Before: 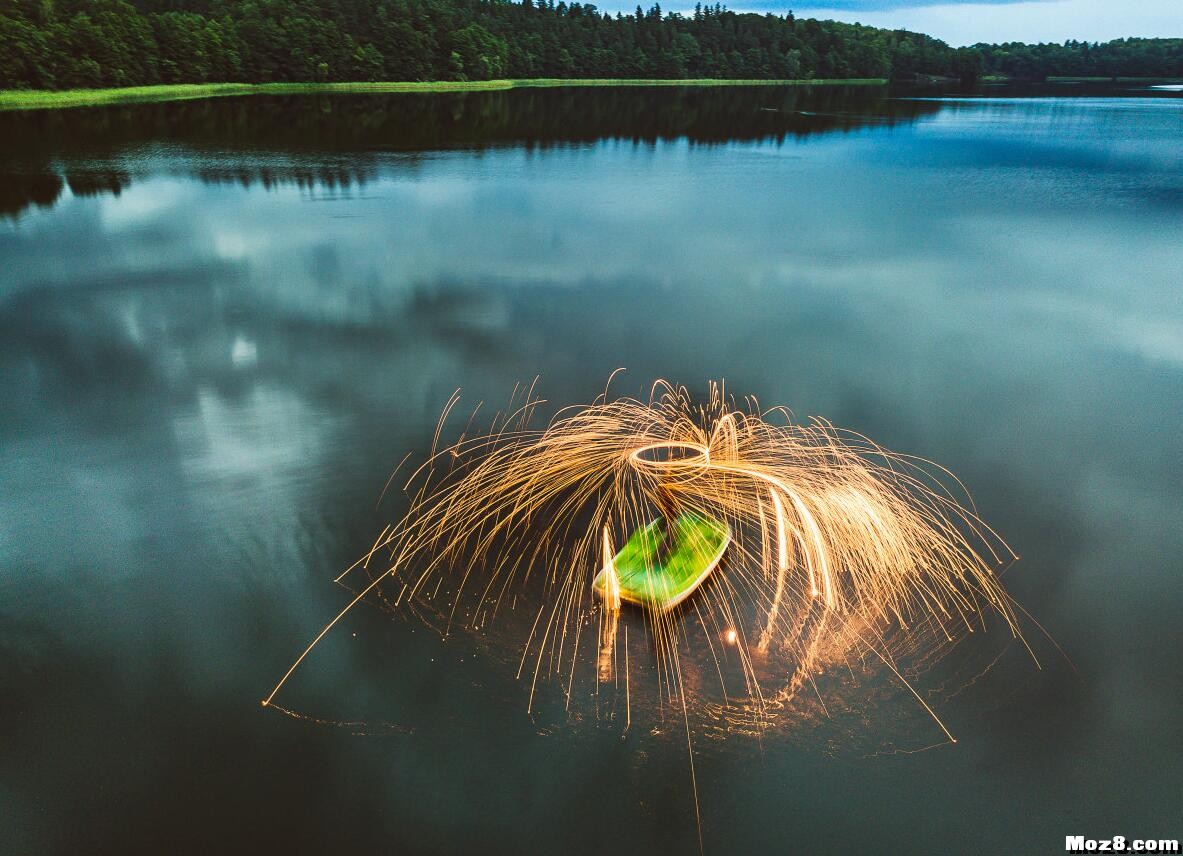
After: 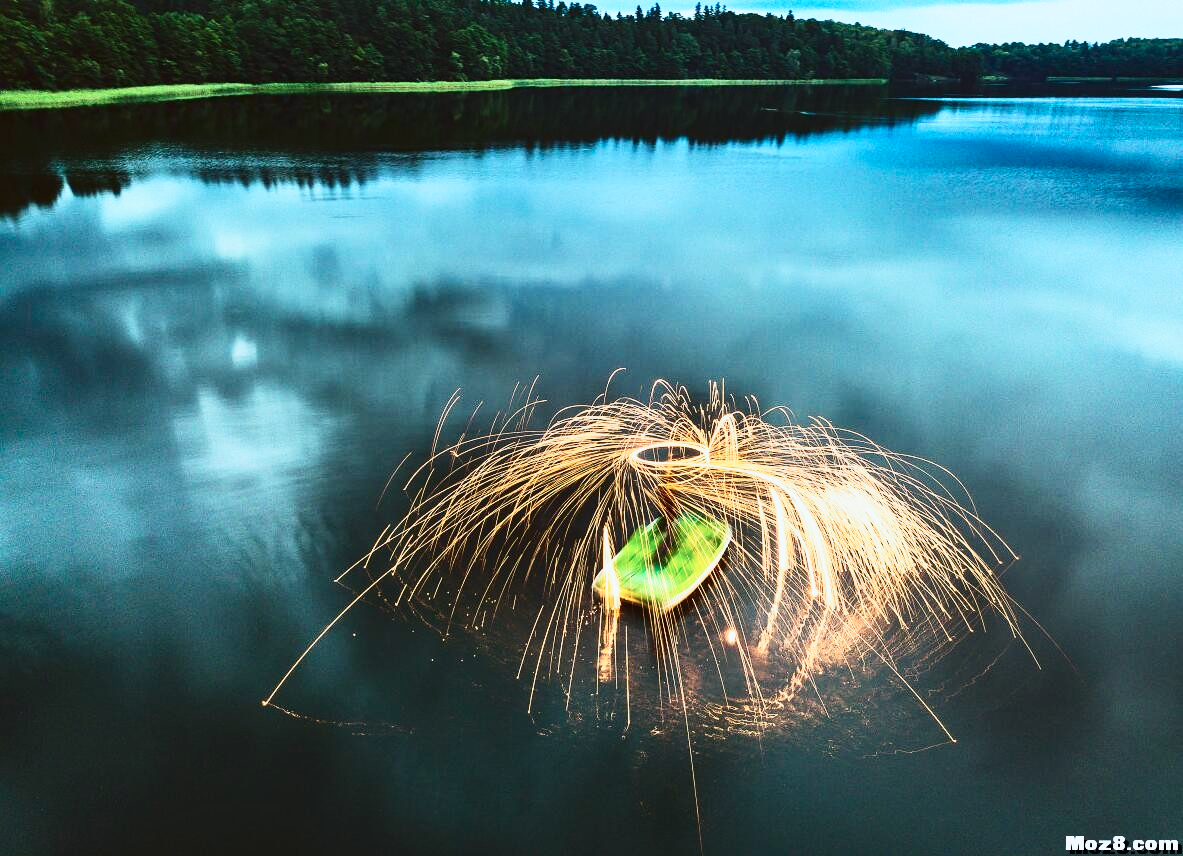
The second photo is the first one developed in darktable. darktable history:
base curve: curves: ch0 [(0, 0) (0.088, 0.125) (0.176, 0.251) (0.354, 0.501) (0.613, 0.749) (1, 0.877)], preserve colors none
color calibration: illuminant Planckian (black body), x 0.375, y 0.373, temperature 4117 K
contrast brightness saturation: contrast 0.28
tone equalizer: on, module defaults
